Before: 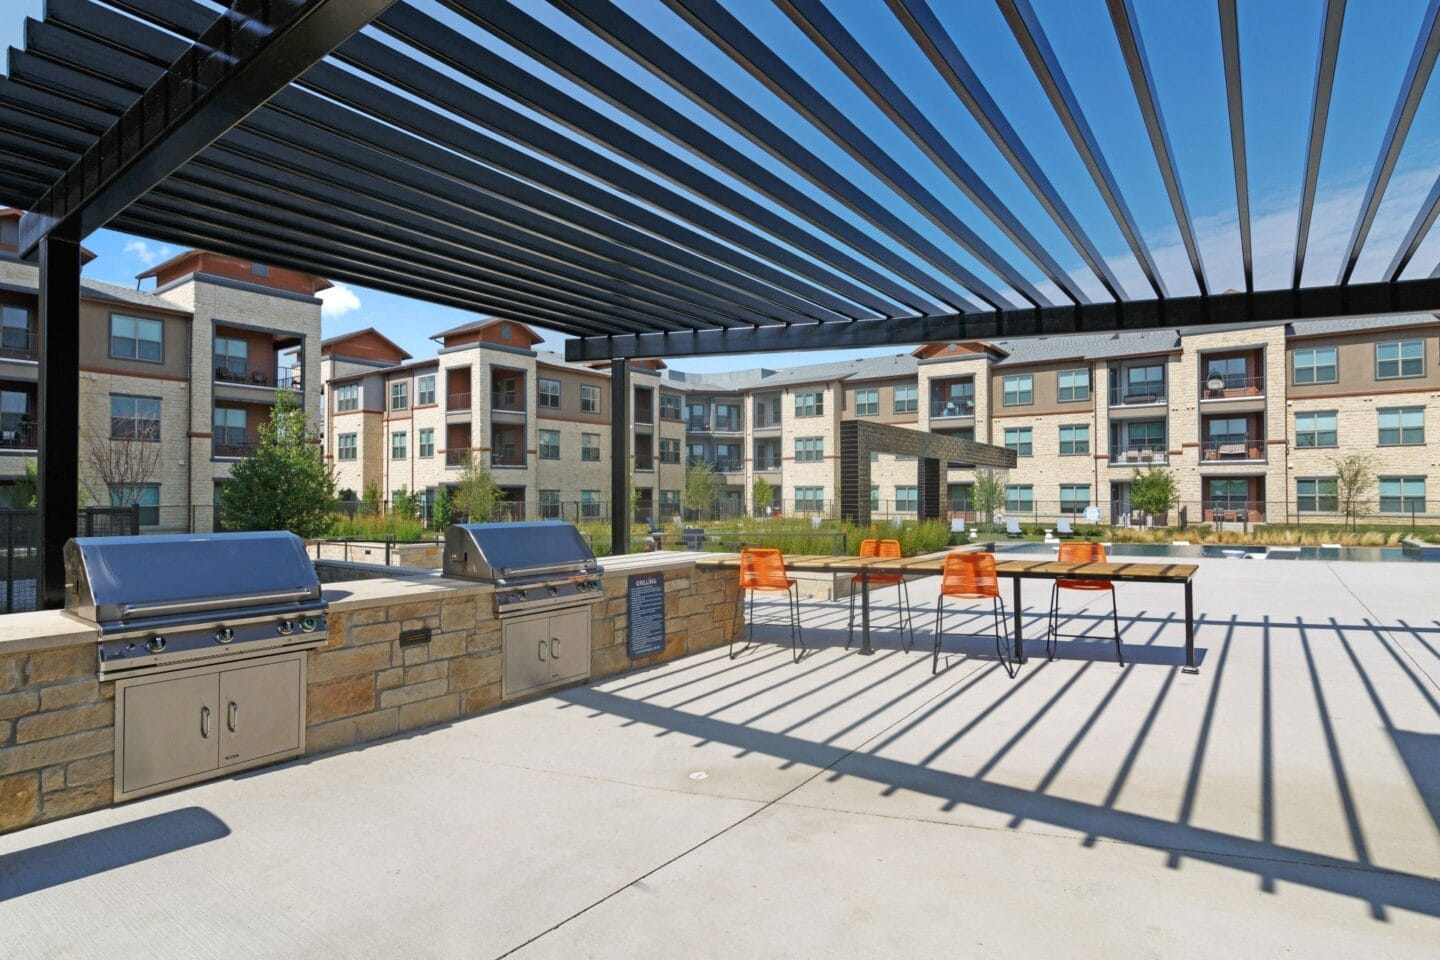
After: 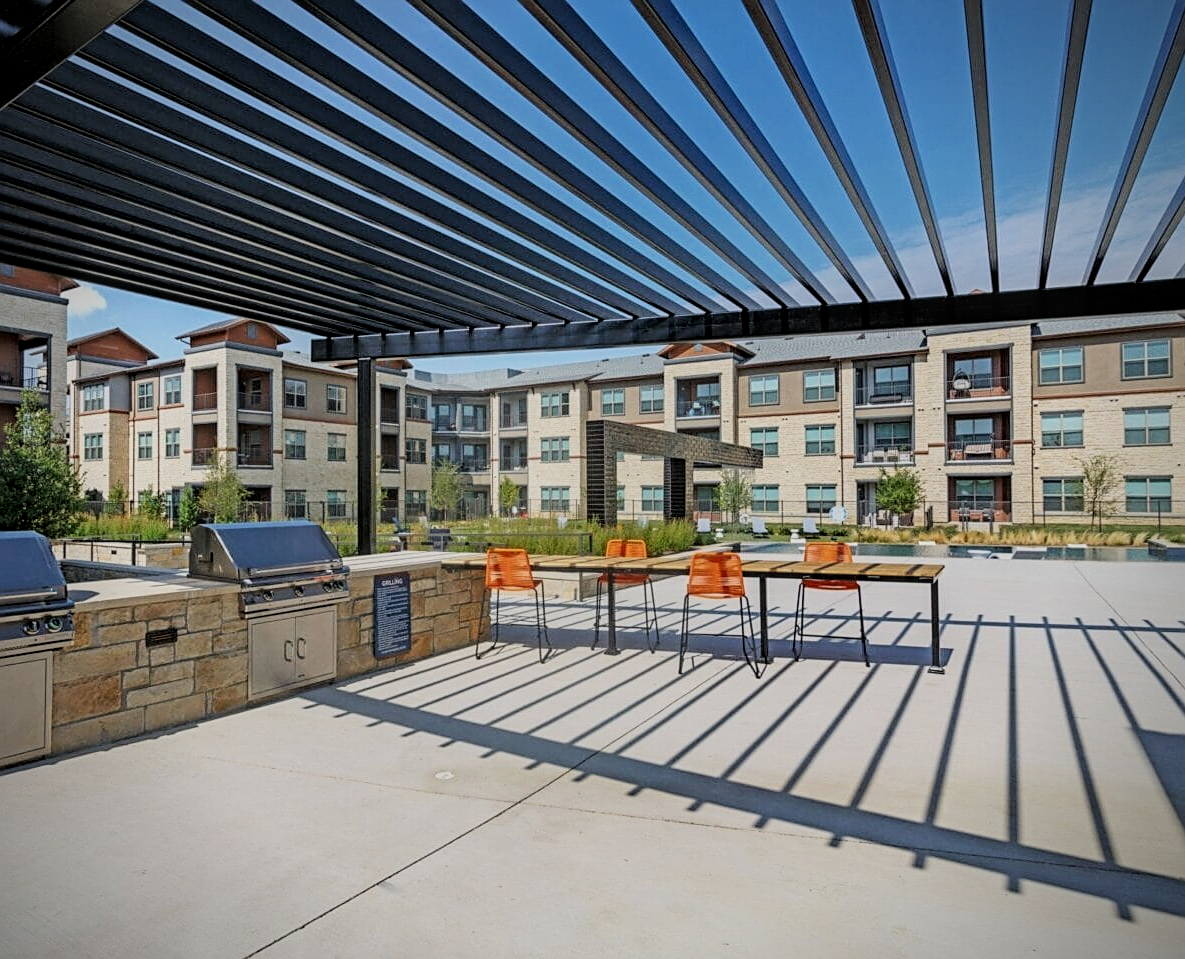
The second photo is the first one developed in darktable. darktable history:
local contrast: detail 130%
vignetting: brightness -0.588, saturation -0.108
sharpen: on, module defaults
filmic rgb: black relative exposure -7.44 EV, white relative exposure 4.88 EV, threshold 3.06 EV, hardness 3.39, color science v6 (2022), enable highlight reconstruction true
crop: left 17.665%, bottom 0.042%
